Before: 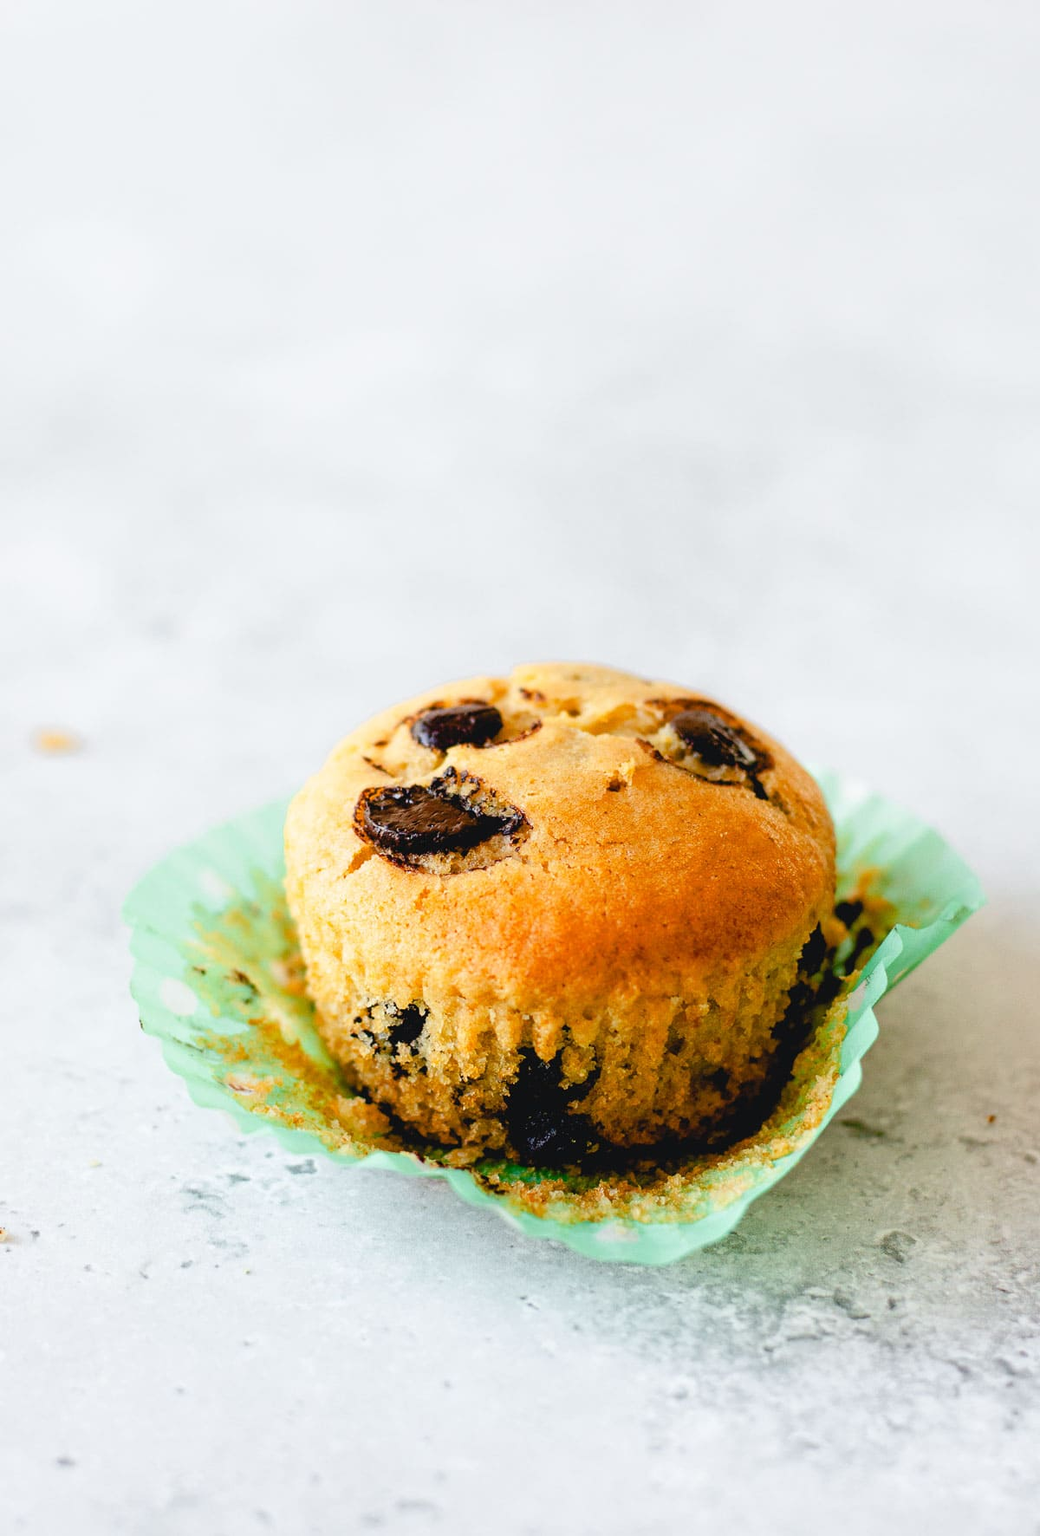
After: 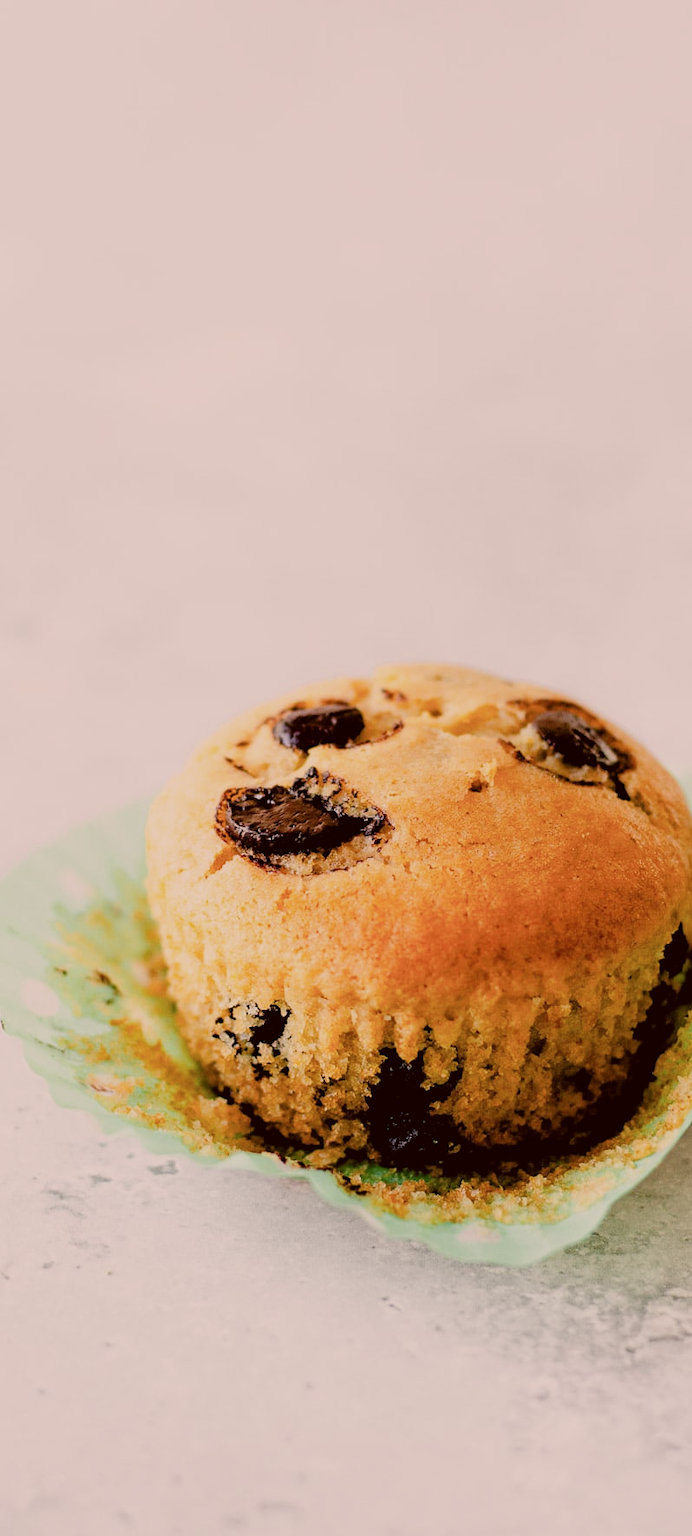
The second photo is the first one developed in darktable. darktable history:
crop and rotate: left 13.342%, right 19.991%
filmic rgb: black relative exposure -7.65 EV, white relative exposure 4.56 EV, hardness 3.61
color correction: highlights a* 10.21, highlights b* 9.79, shadows a* 8.61, shadows b* 7.88, saturation 0.8
